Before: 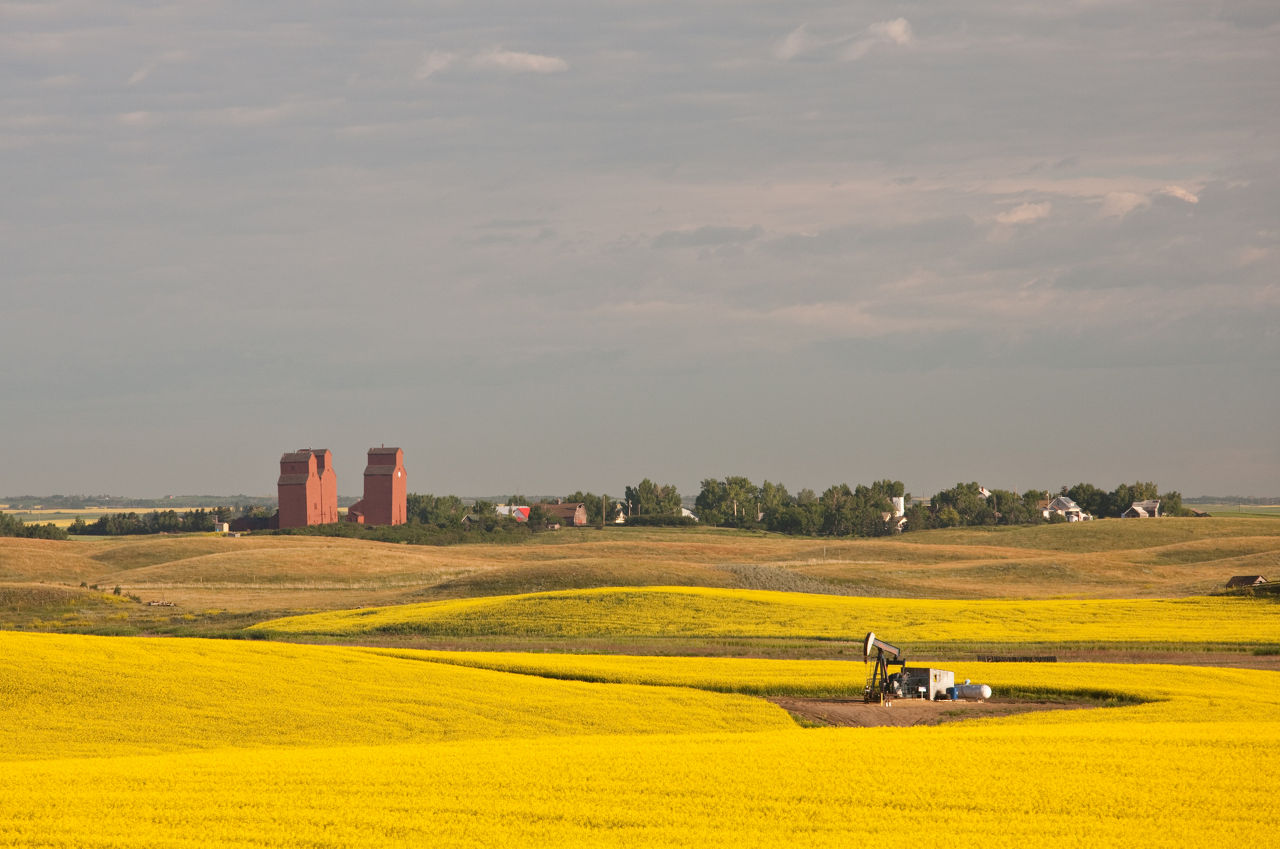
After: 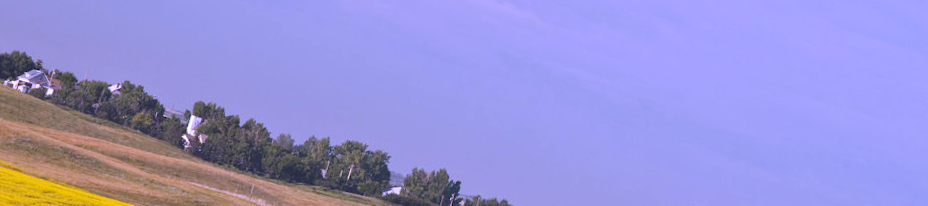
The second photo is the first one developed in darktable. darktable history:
crop and rotate: angle 16.12°, top 30.835%, bottom 35.653%
white balance: red 0.98, blue 1.61
